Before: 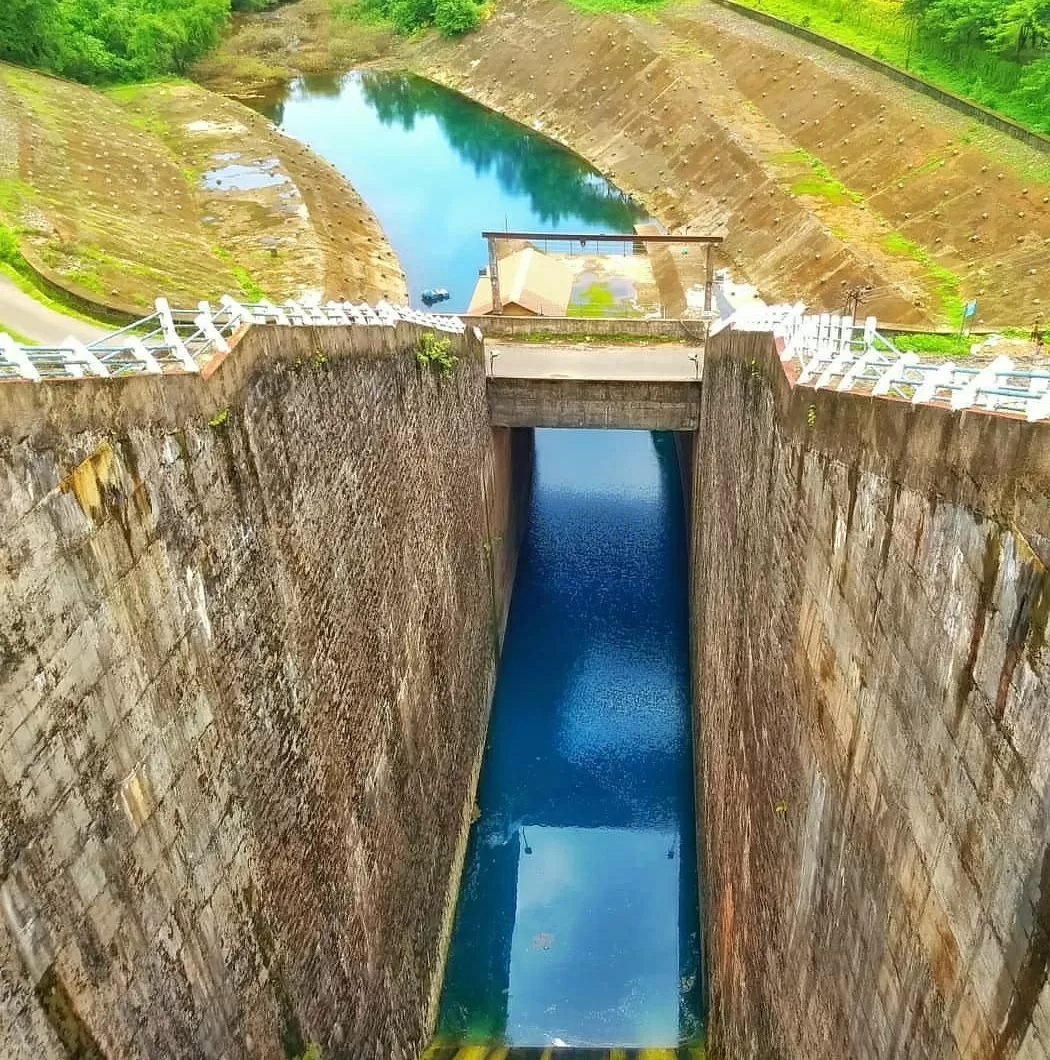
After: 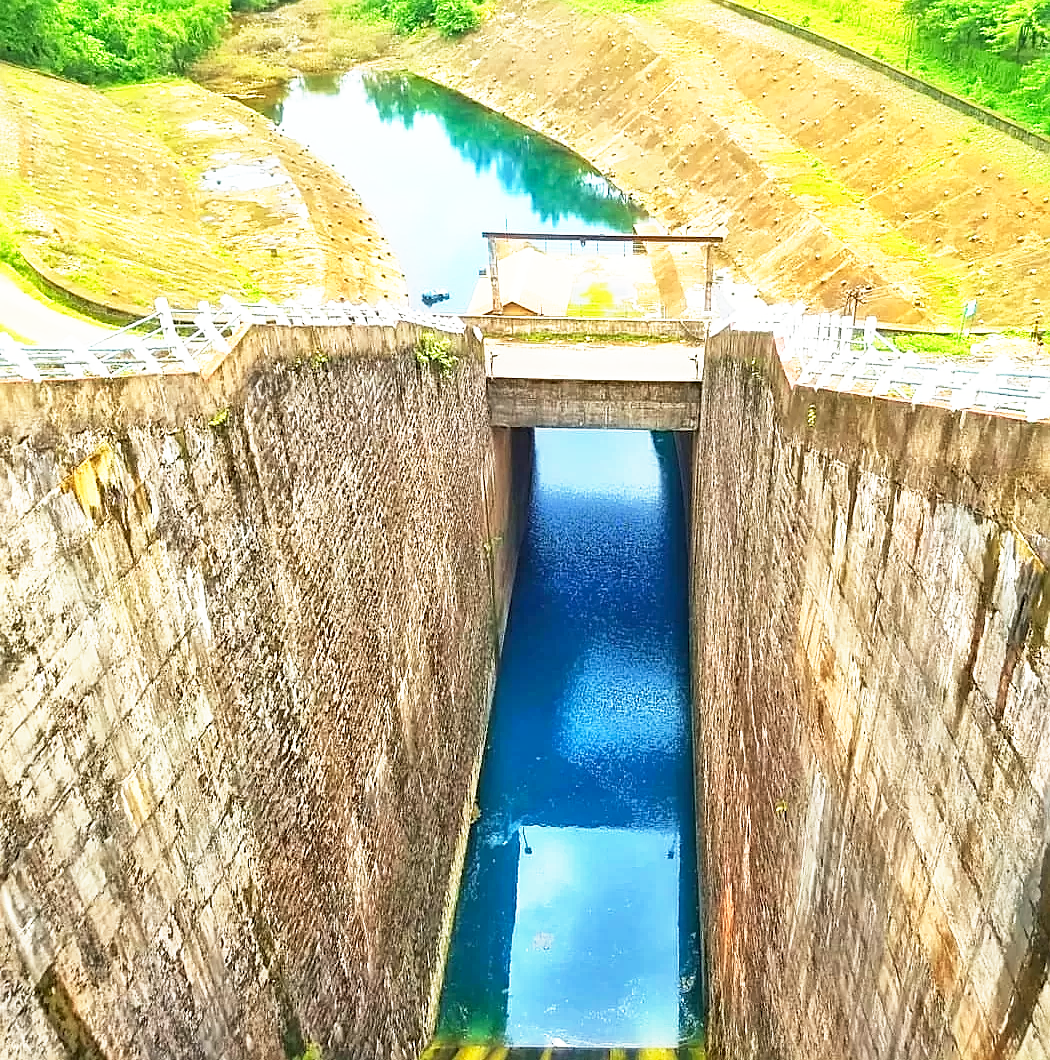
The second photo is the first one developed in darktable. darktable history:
sharpen: on, module defaults
base curve: curves: ch0 [(0, 0) (0.495, 0.917) (1, 1)], preserve colors none
